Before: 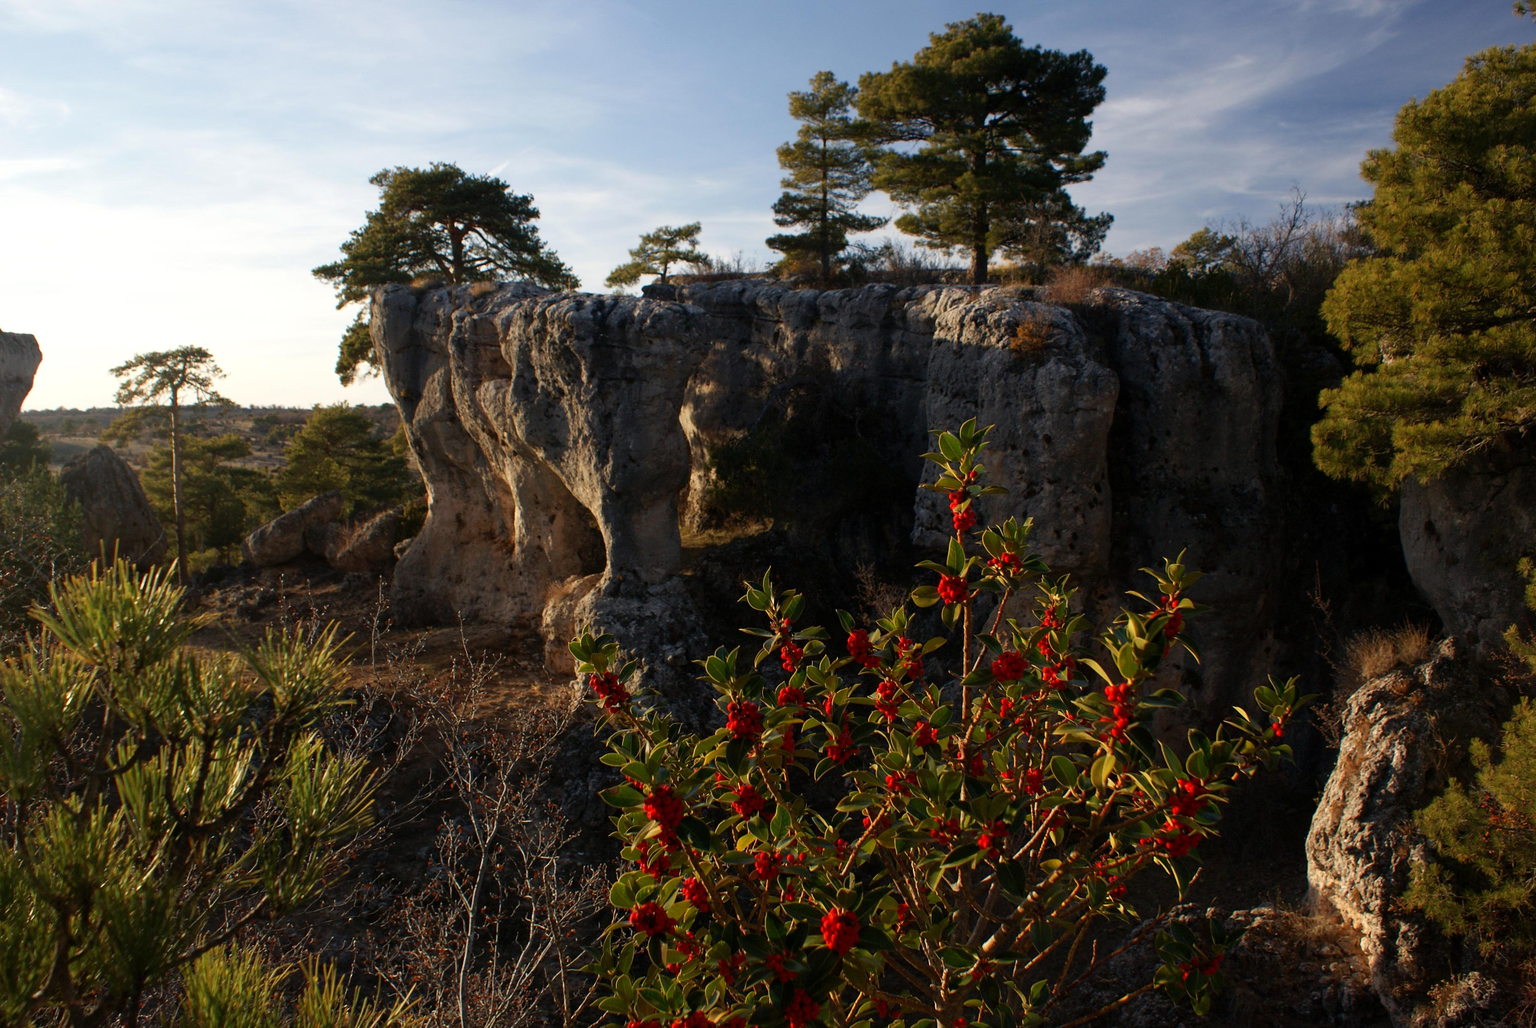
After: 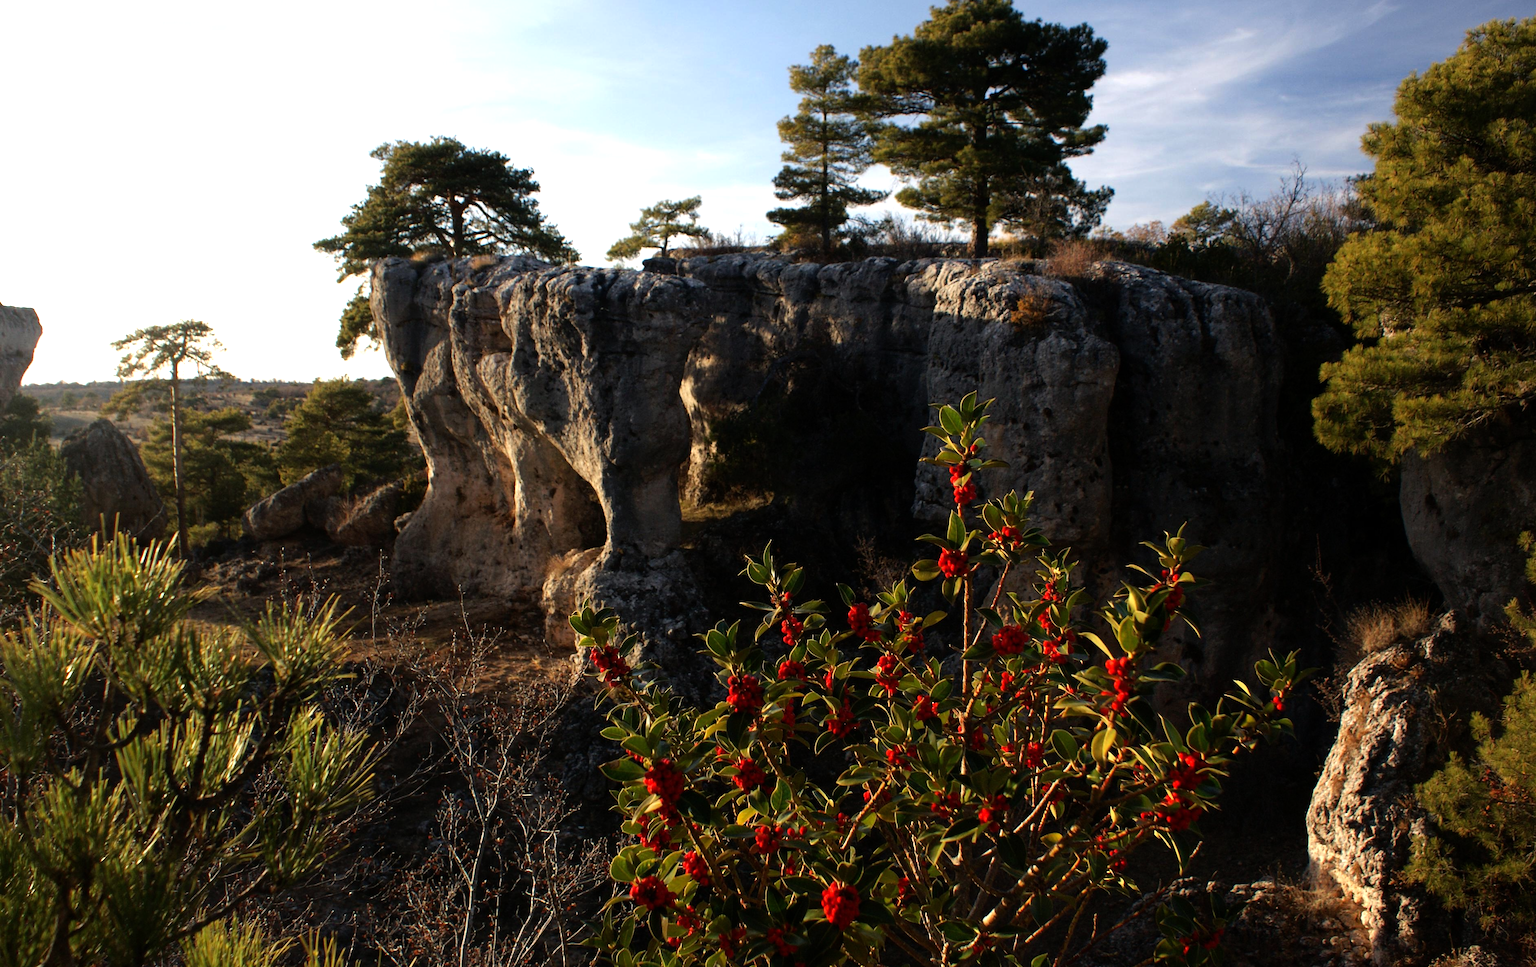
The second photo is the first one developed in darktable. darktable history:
crop and rotate: top 2.618%, bottom 3.269%
tone equalizer: -8 EV -0.719 EV, -7 EV -0.693 EV, -6 EV -0.589 EV, -5 EV -0.412 EV, -3 EV 0.403 EV, -2 EV 0.6 EV, -1 EV 0.686 EV, +0 EV 0.74 EV
